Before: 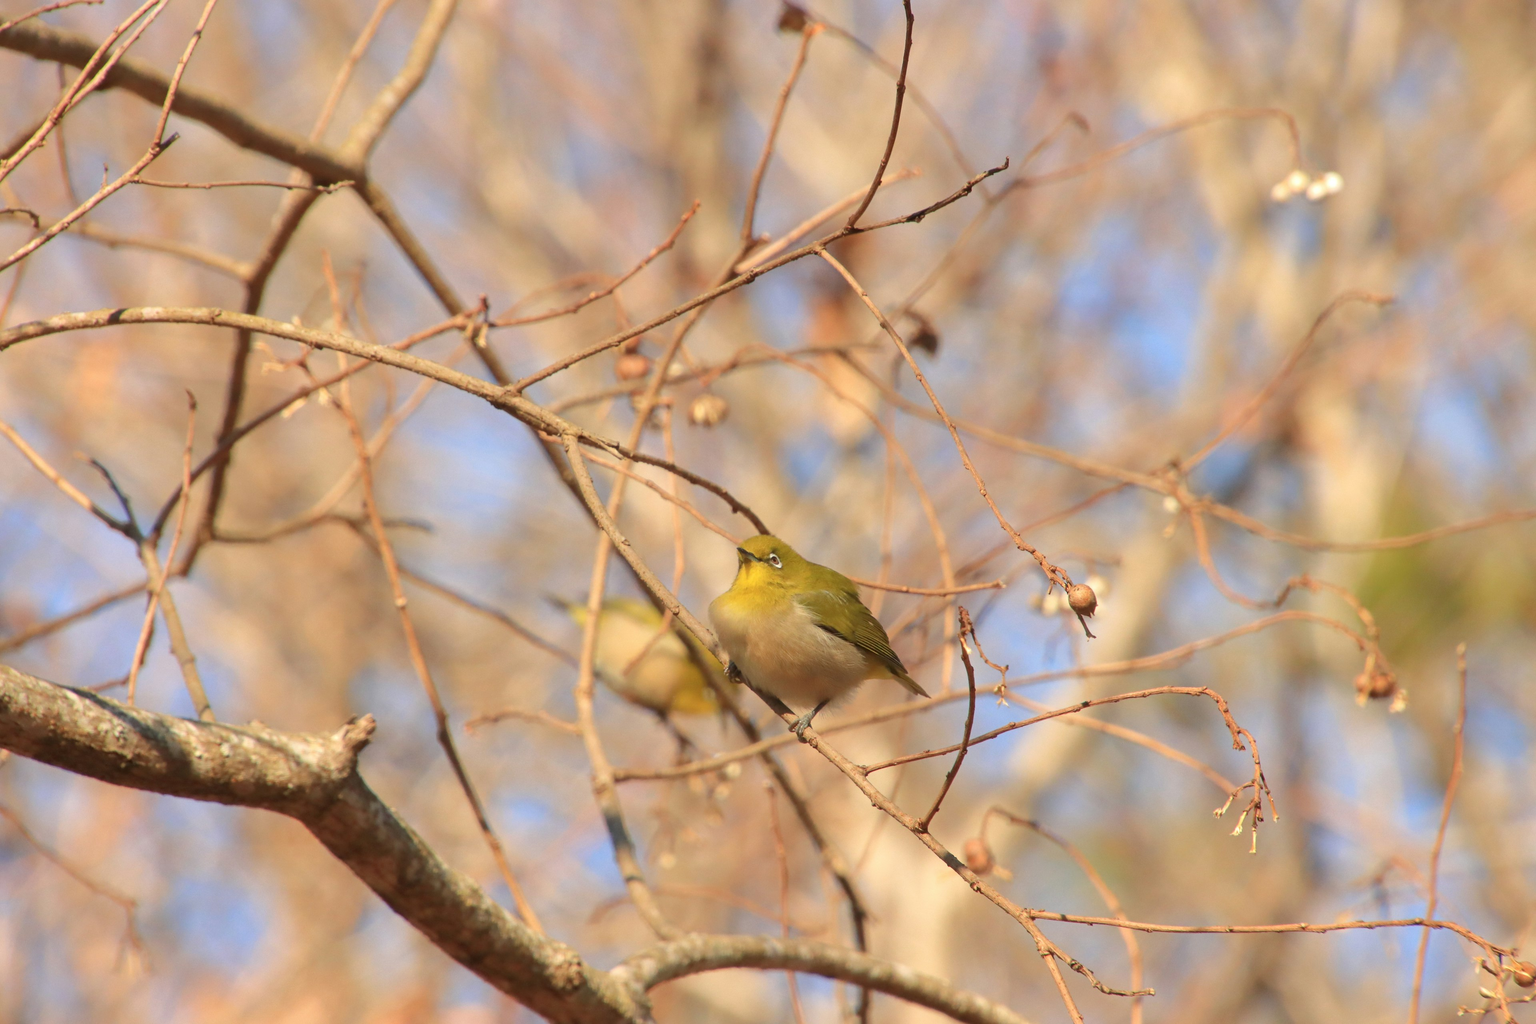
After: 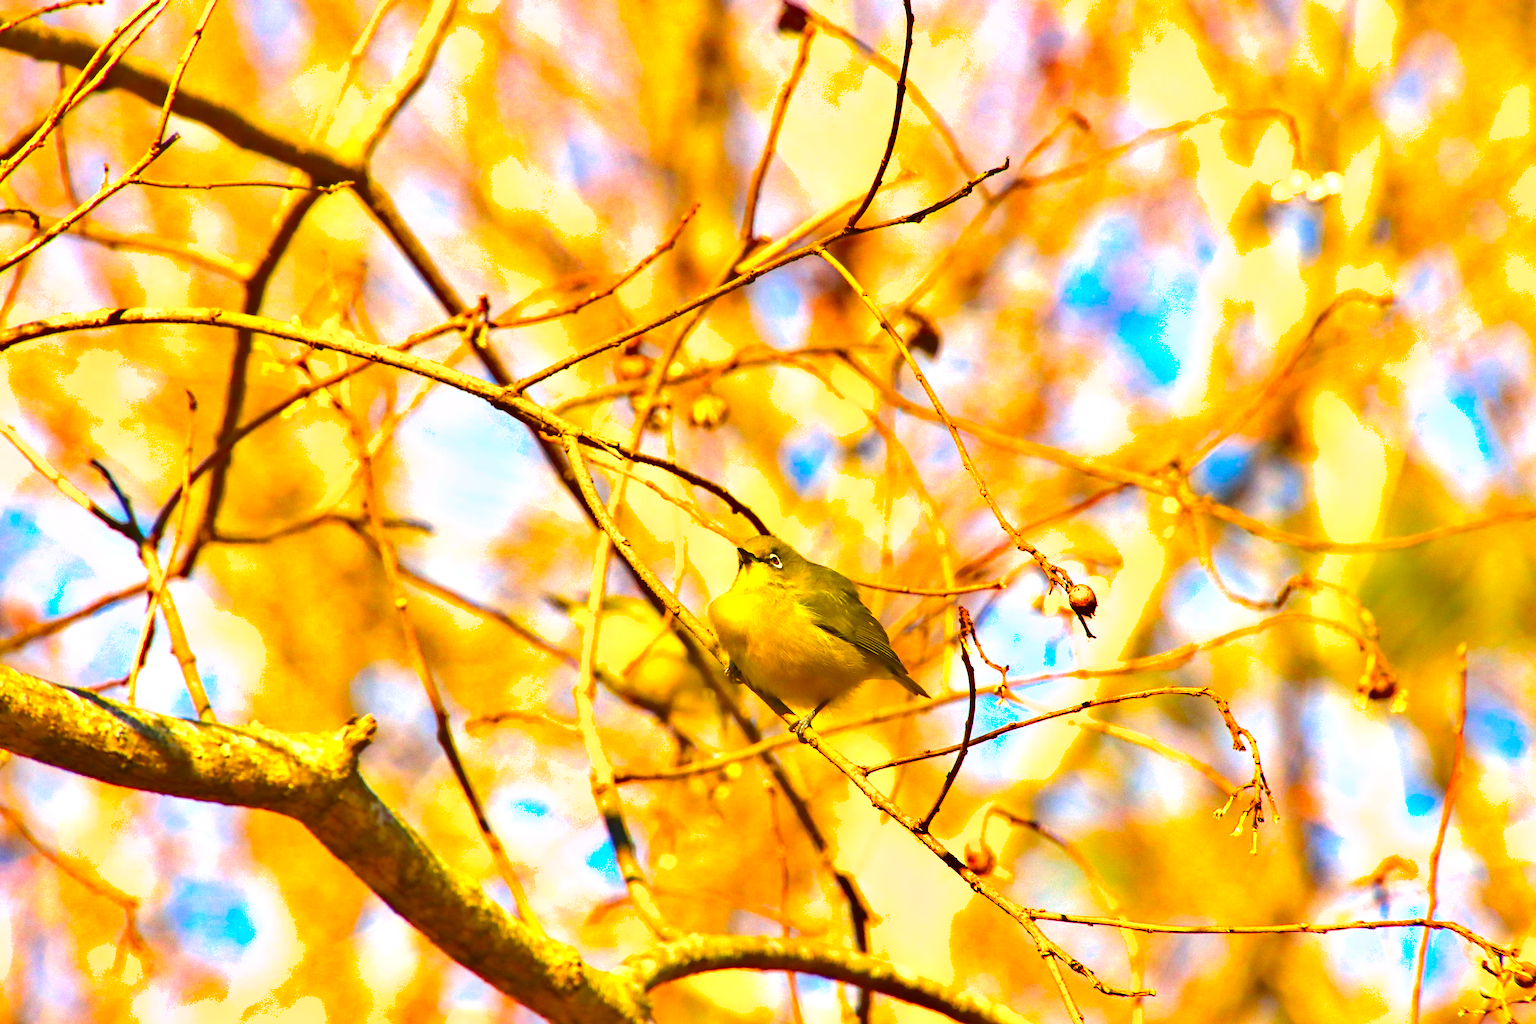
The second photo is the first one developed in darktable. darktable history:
haze removal: compatibility mode true, adaptive false
shadows and highlights: soften with gaussian
exposure: exposure 0.6 EV, compensate exposure bias true, compensate highlight preservation false
color zones: curves: ch0 [(0, 0.5) (0.143, 0.5) (0.286, 0.5) (0.429, 0.5) (0.571, 0.5) (0.714, 0.476) (0.857, 0.5) (1, 0.5)]; ch2 [(0, 0.5) (0.143, 0.5) (0.286, 0.5) (0.429, 0.5) (0.571, 0.5) (0.714, 0.487) (0.857, 0.5) (1, 0.5)]
color balance rgb: power › hue 71.8°, perceptual saturation grading › global saturation 65.221%, perceptual saturation grading › highlights 50.553%, perceptual saturation grading › shadows 29.289%, perceptual brilliance grading › global brilliance 18.108%, global vibrance 20%
